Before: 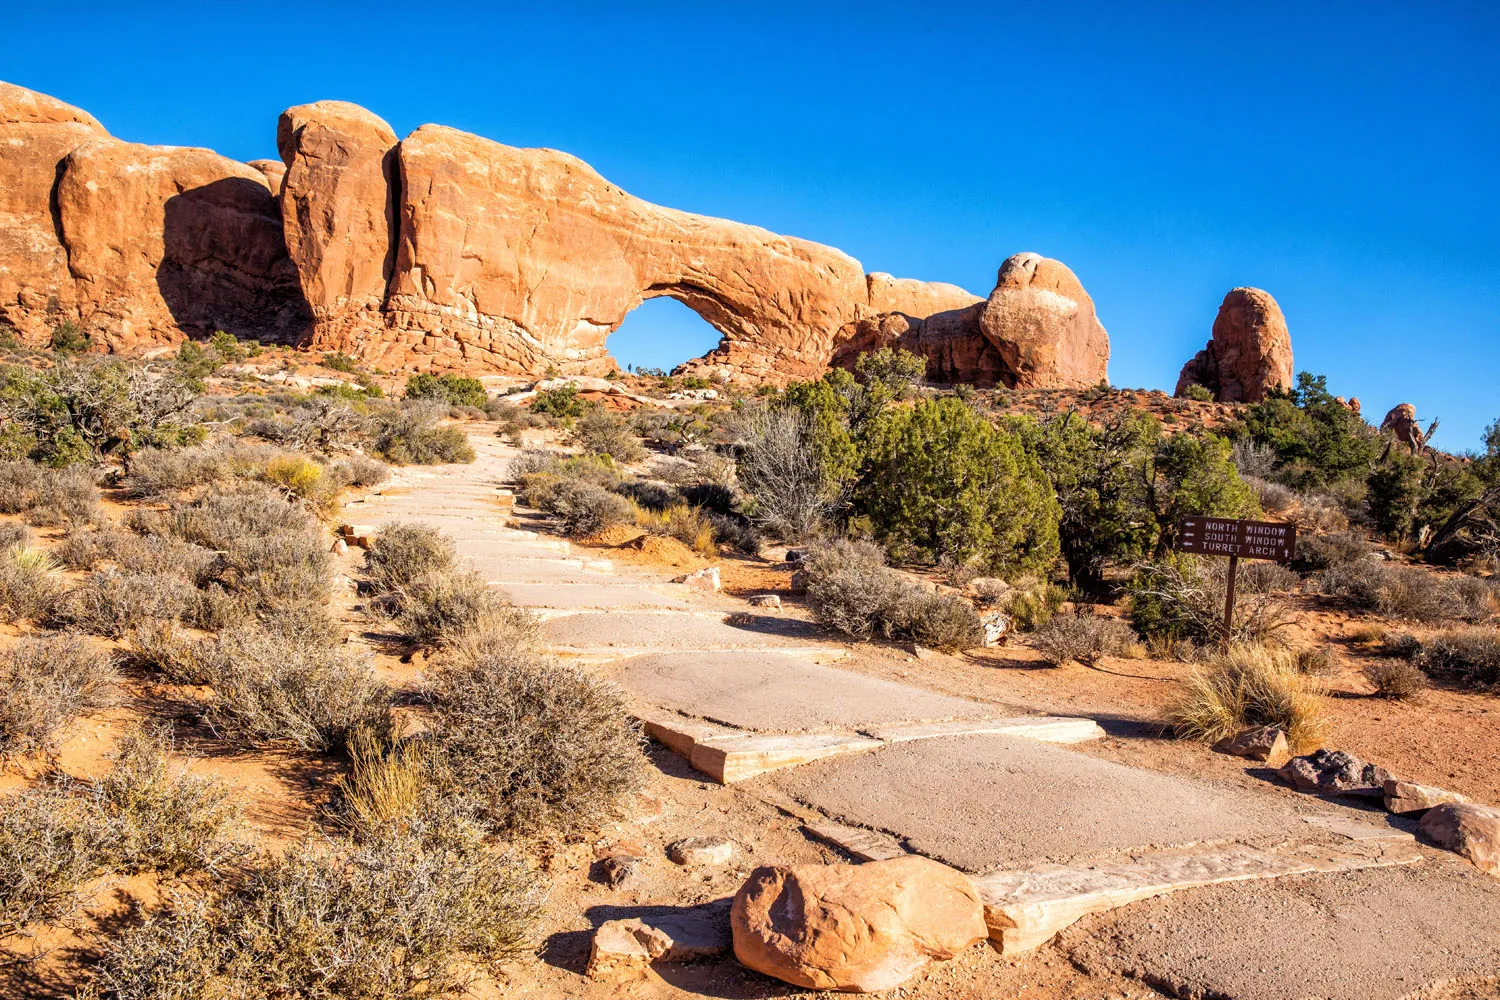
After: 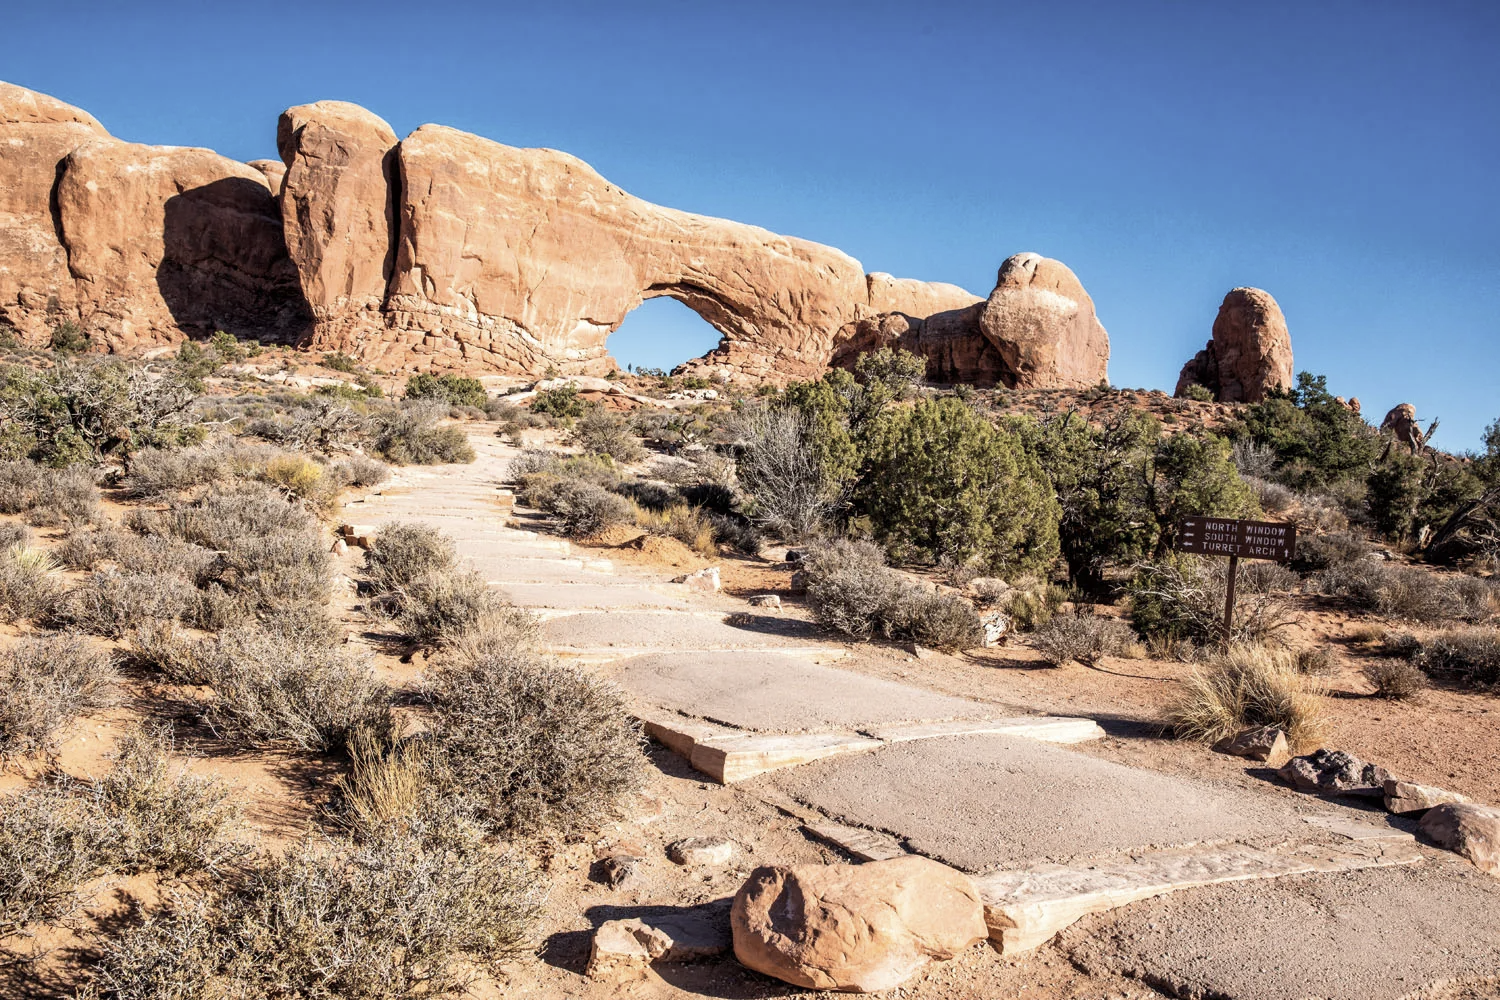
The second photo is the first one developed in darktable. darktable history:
contrast brightness saturation: contrast 0.099, saturation -0.378
